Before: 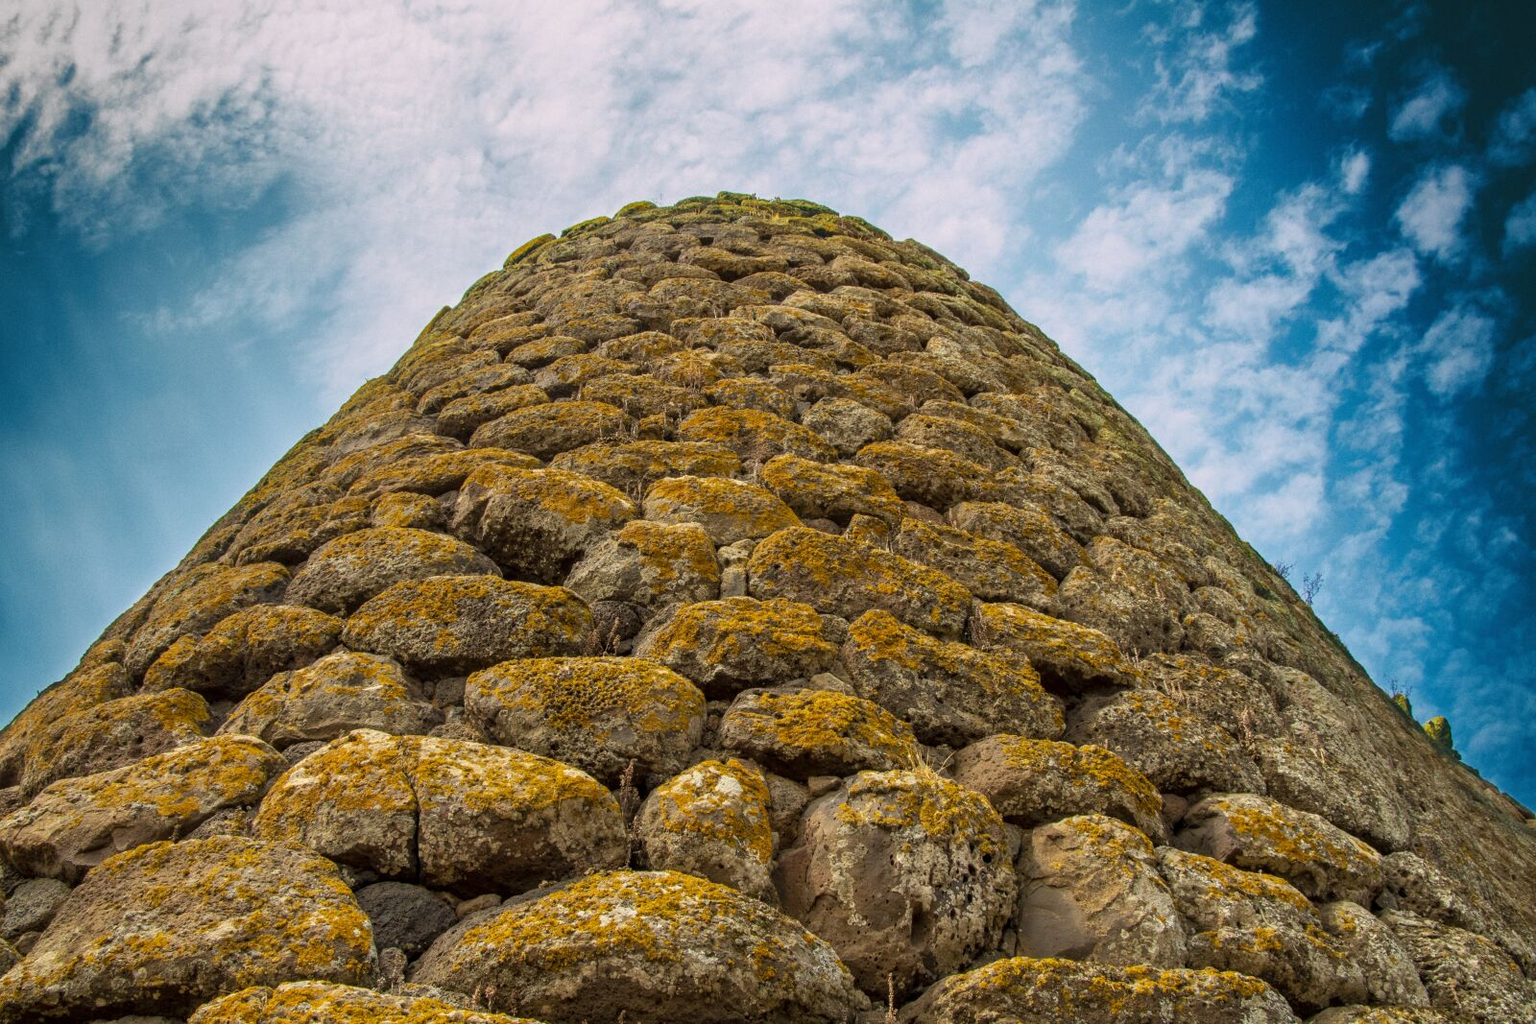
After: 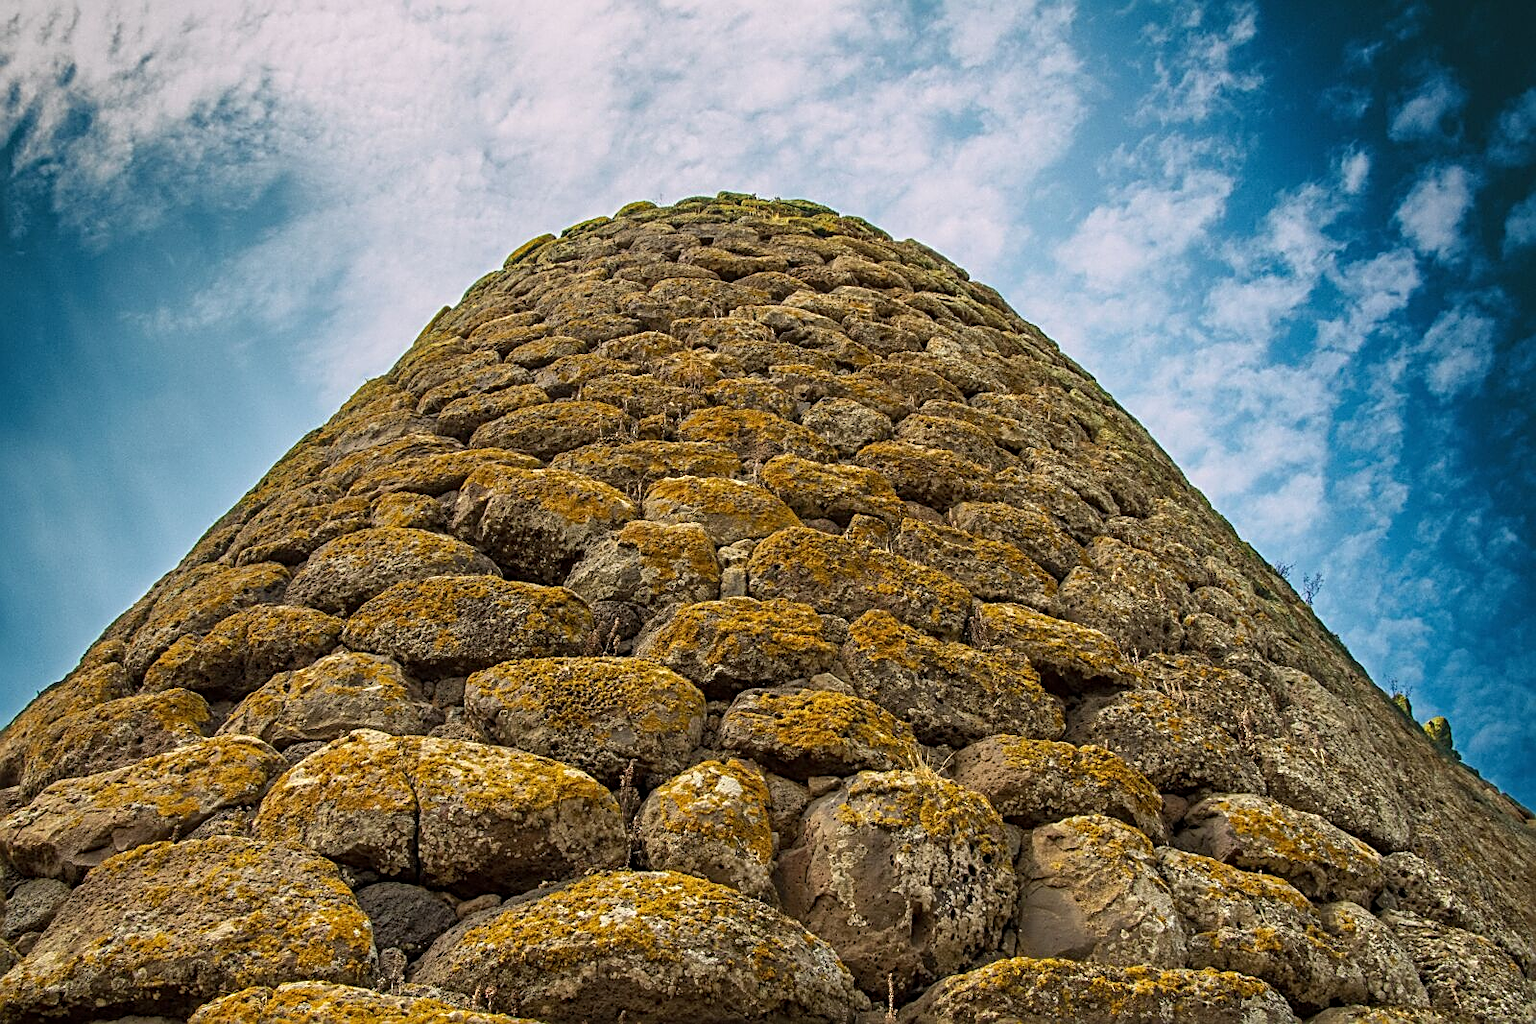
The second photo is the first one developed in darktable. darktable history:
sharpen: radius 2.669, amount 0.664
